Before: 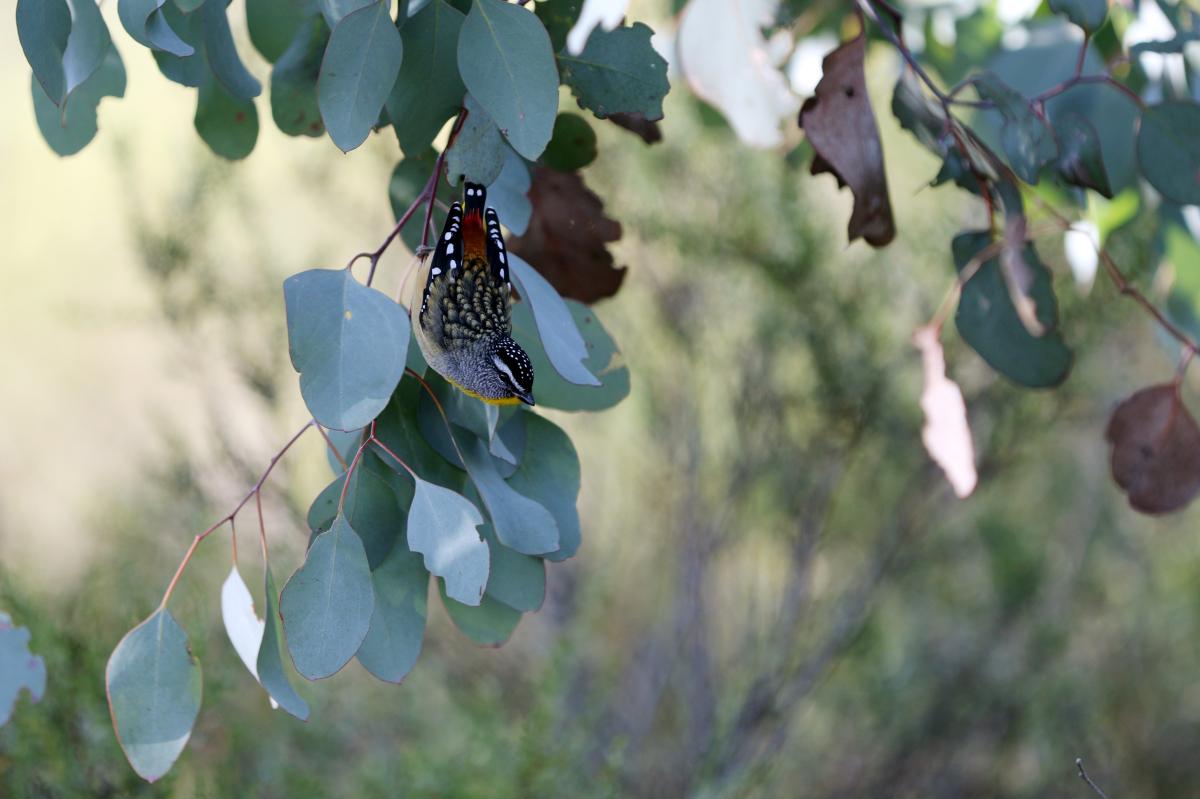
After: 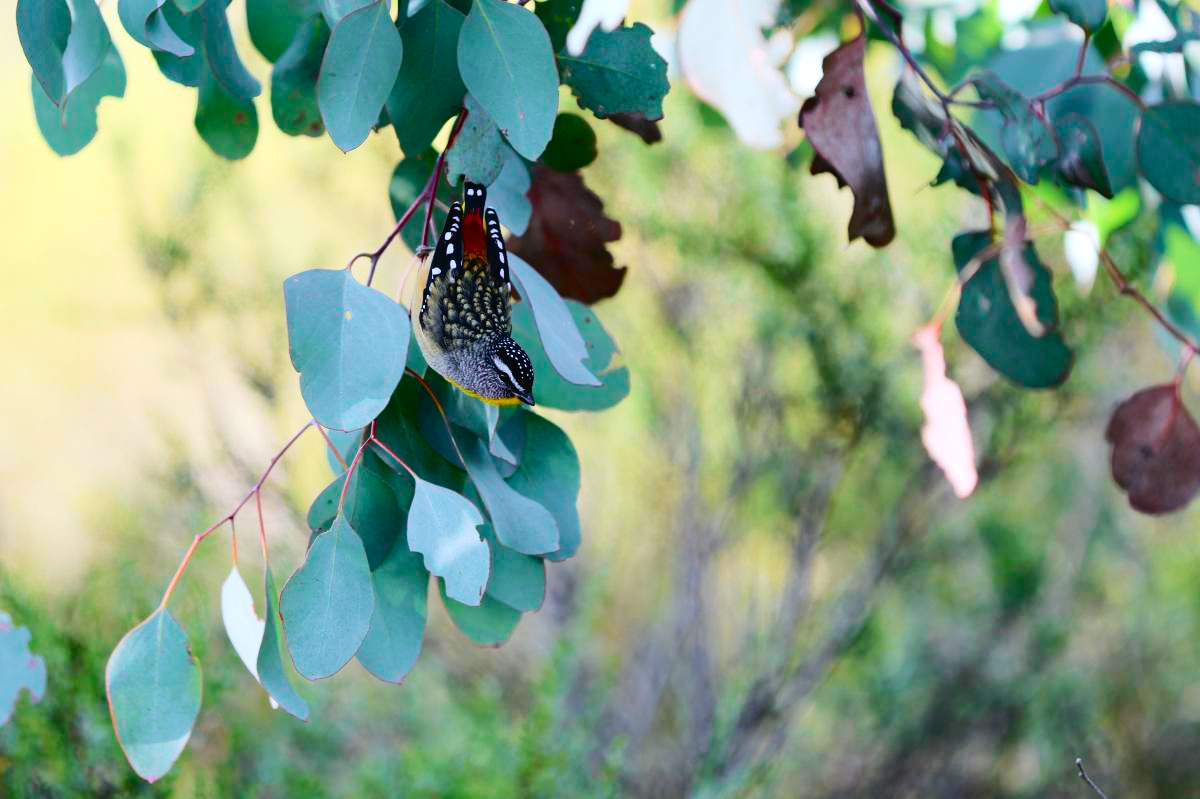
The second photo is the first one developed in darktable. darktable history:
tone curve: curves: ch0 [(0, 0.023) (0.103, 0.087) (0.277, 0.28) (0.438, 0.547) (0.546, 0.678) (0.735, 0.843) (0.994, 1)]; ch1 [(0, 0) (0.371, 0.261) (0.465, 0.42) (0.488, 0.477) (0.512, 0.513) (0.542, 0.581) (0.574, 0.647) (0.636, 0.747) (1, 1)]; ch2 [(0, 0) (0.369, 0.388) (0.449, 0.431) (0.478, 0.471) (0.516, 0.517) (0.575, 0.642) (0.649, 0.726) (1, 1)], color space Lab, independent channels, preserve colors none
